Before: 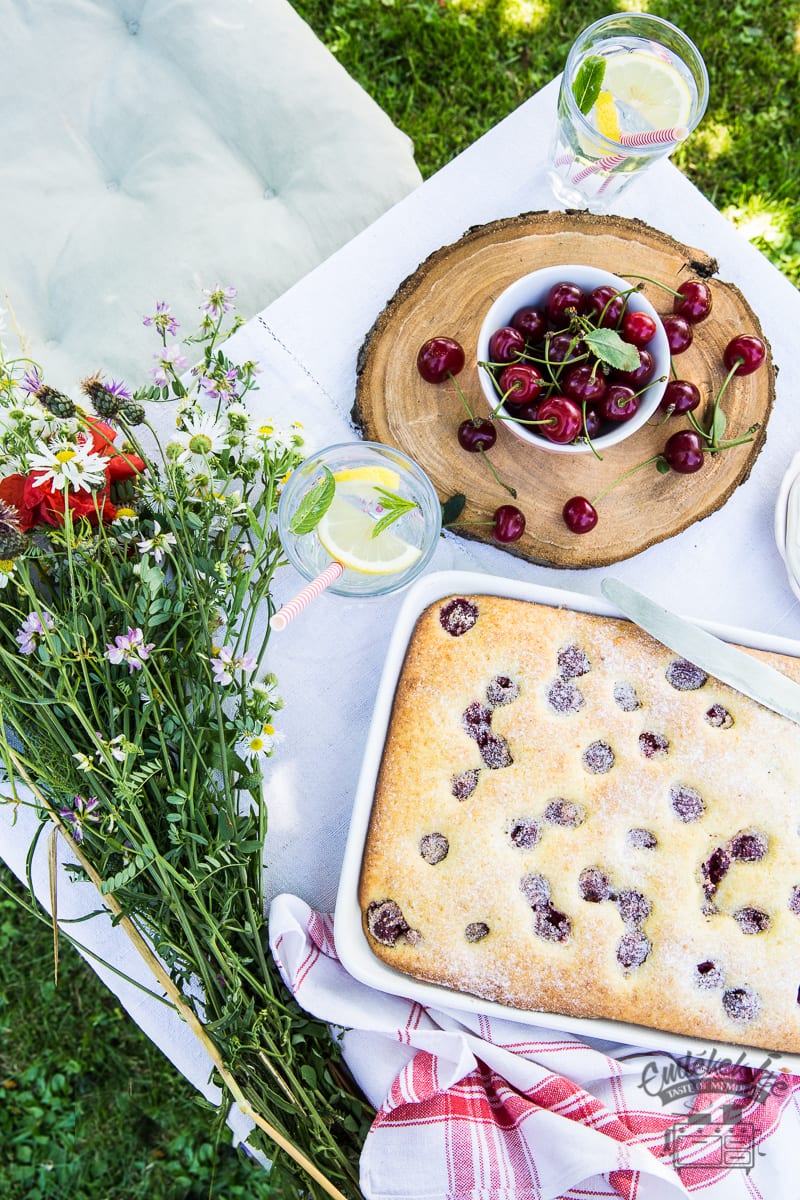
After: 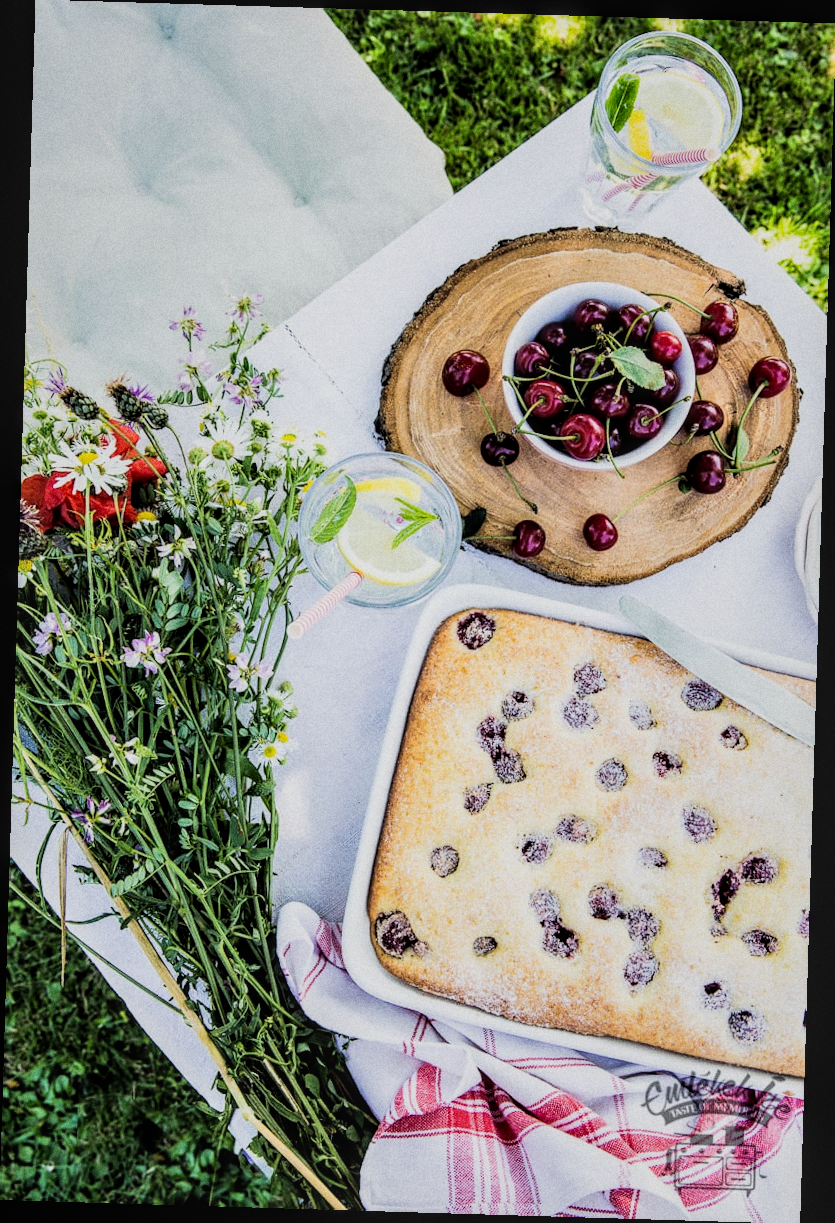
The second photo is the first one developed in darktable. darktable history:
grain: coarseness 22.88 ISO
local contrast: on, module defaults
rotate and perspective: rotation 1.72°, automatic cropping off
filmic rgb: black relative exposure -5 EV, hardness 2.88, contrast 1.3, highlights saturation mix -30%
